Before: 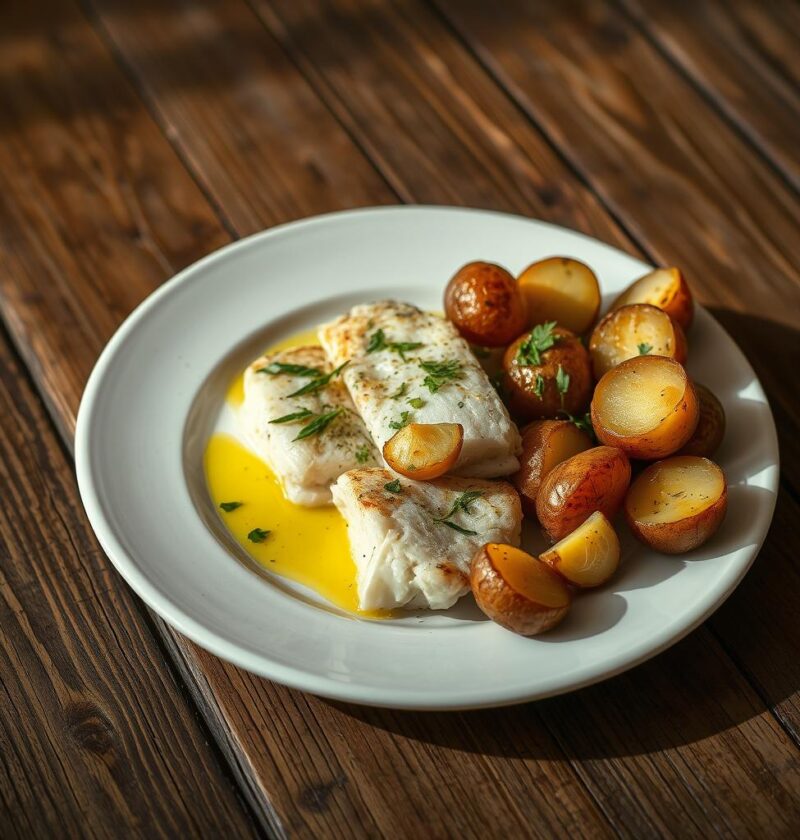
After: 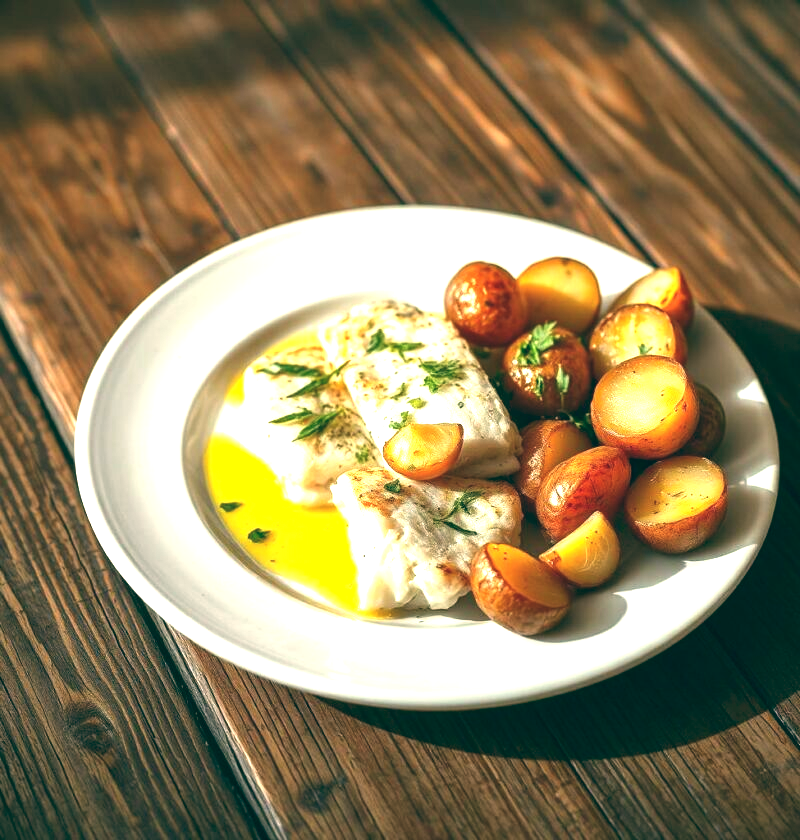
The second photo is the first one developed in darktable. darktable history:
exposure: black level correction 0, exposure 1.45 EV, compensate exposure bias true, compensate highlight preservation false
color balance: lift [1.005, 0.99, 1.007, 1.01], gamma [1, 0.979, 1.011, 1.021], gain [0.923, 1.098, 1.025, 0.902], input saturation 90.45%, contrast 7.73%, output saturation 105.91%
white balance: red 0.988, blue 1.017
